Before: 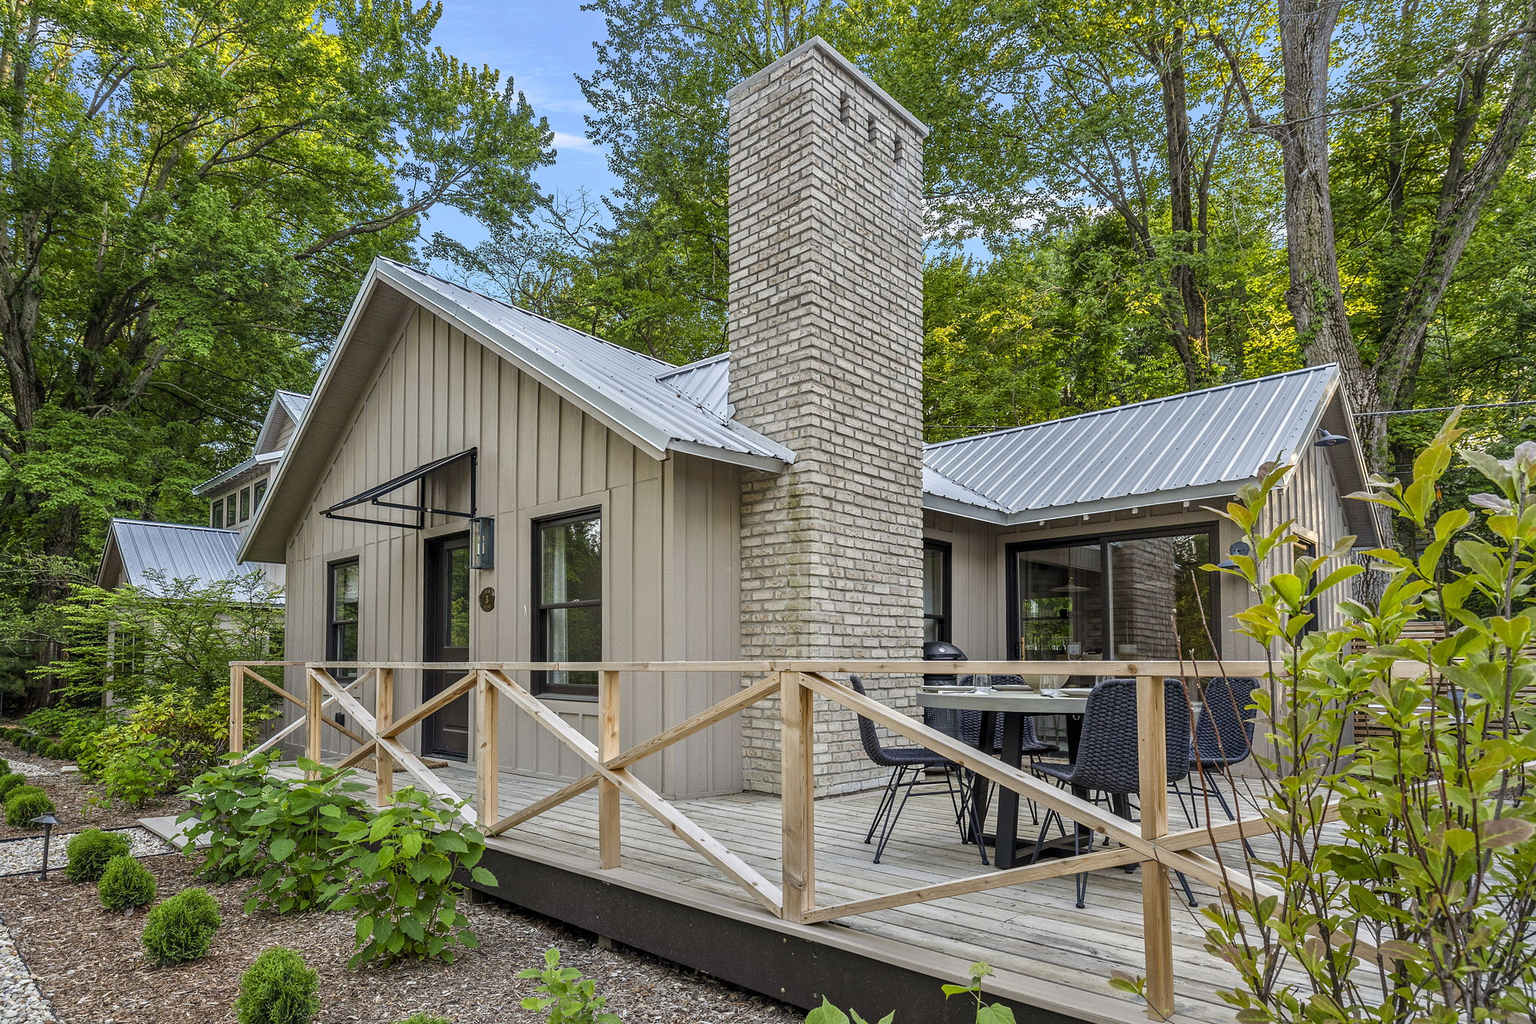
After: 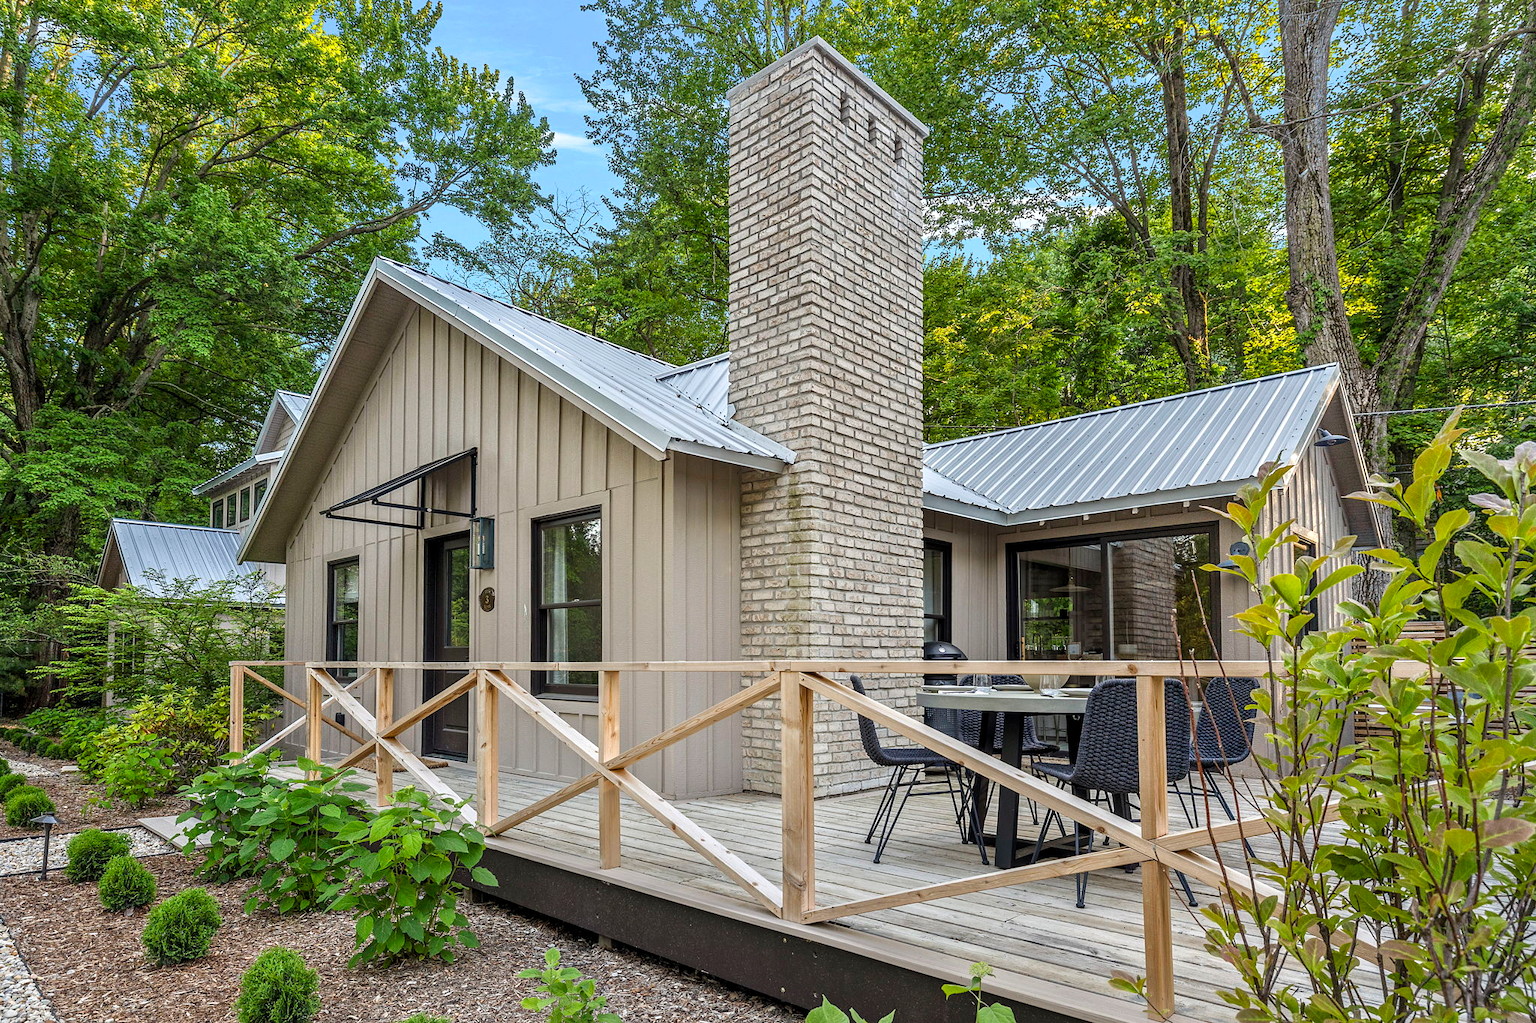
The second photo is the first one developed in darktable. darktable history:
exposure: exposure 0.205 EV, compensate highlight preservation false
